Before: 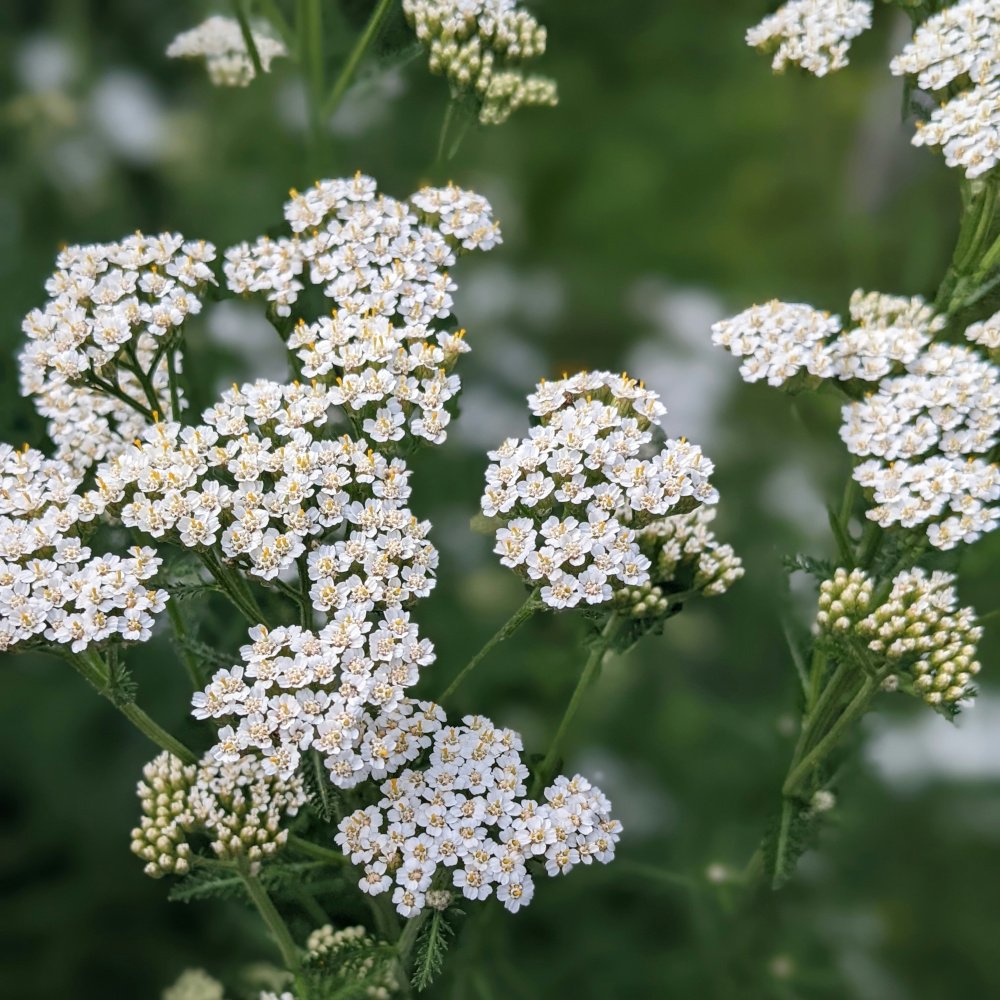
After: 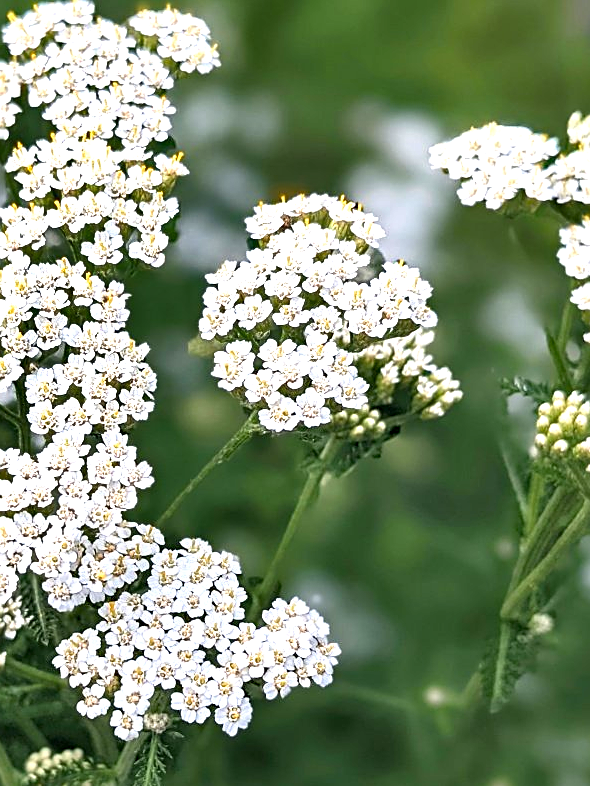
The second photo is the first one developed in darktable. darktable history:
exposure: black level correction 0, exposure 1 EV, compensate exposure bias true, compensate highlight preservation false
crop and rotate: left 28.256%, top 17.734%, right 12.656%, bottom 3.573%
shadows and highlights: soften with gaussian
sharpen: on, module defaults
haze removal: compatibility mode true, adaptive false
